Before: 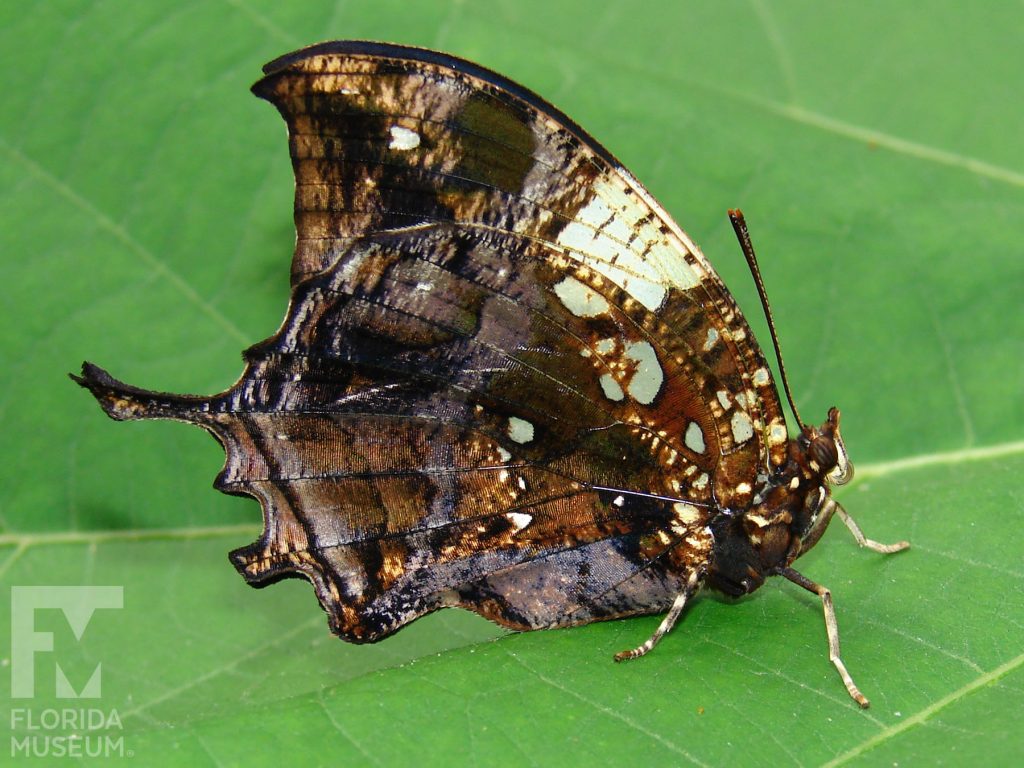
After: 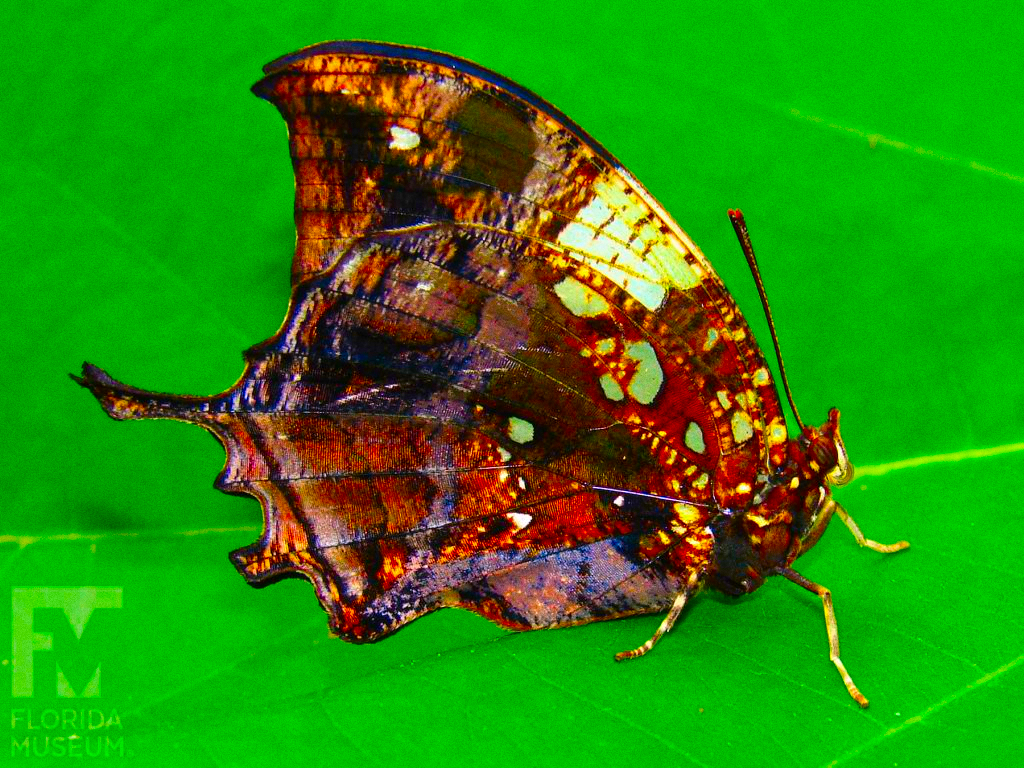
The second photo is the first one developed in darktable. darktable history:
color correction: highlights a* 1.59, highlights b* -1.7, saturation 2.48
exposure: compensate highlight preservation false
grain: coarseness 0.09 ISO
color balance rgb: perceptual saturation grading › global saturation 25%, global vibrance 20%
